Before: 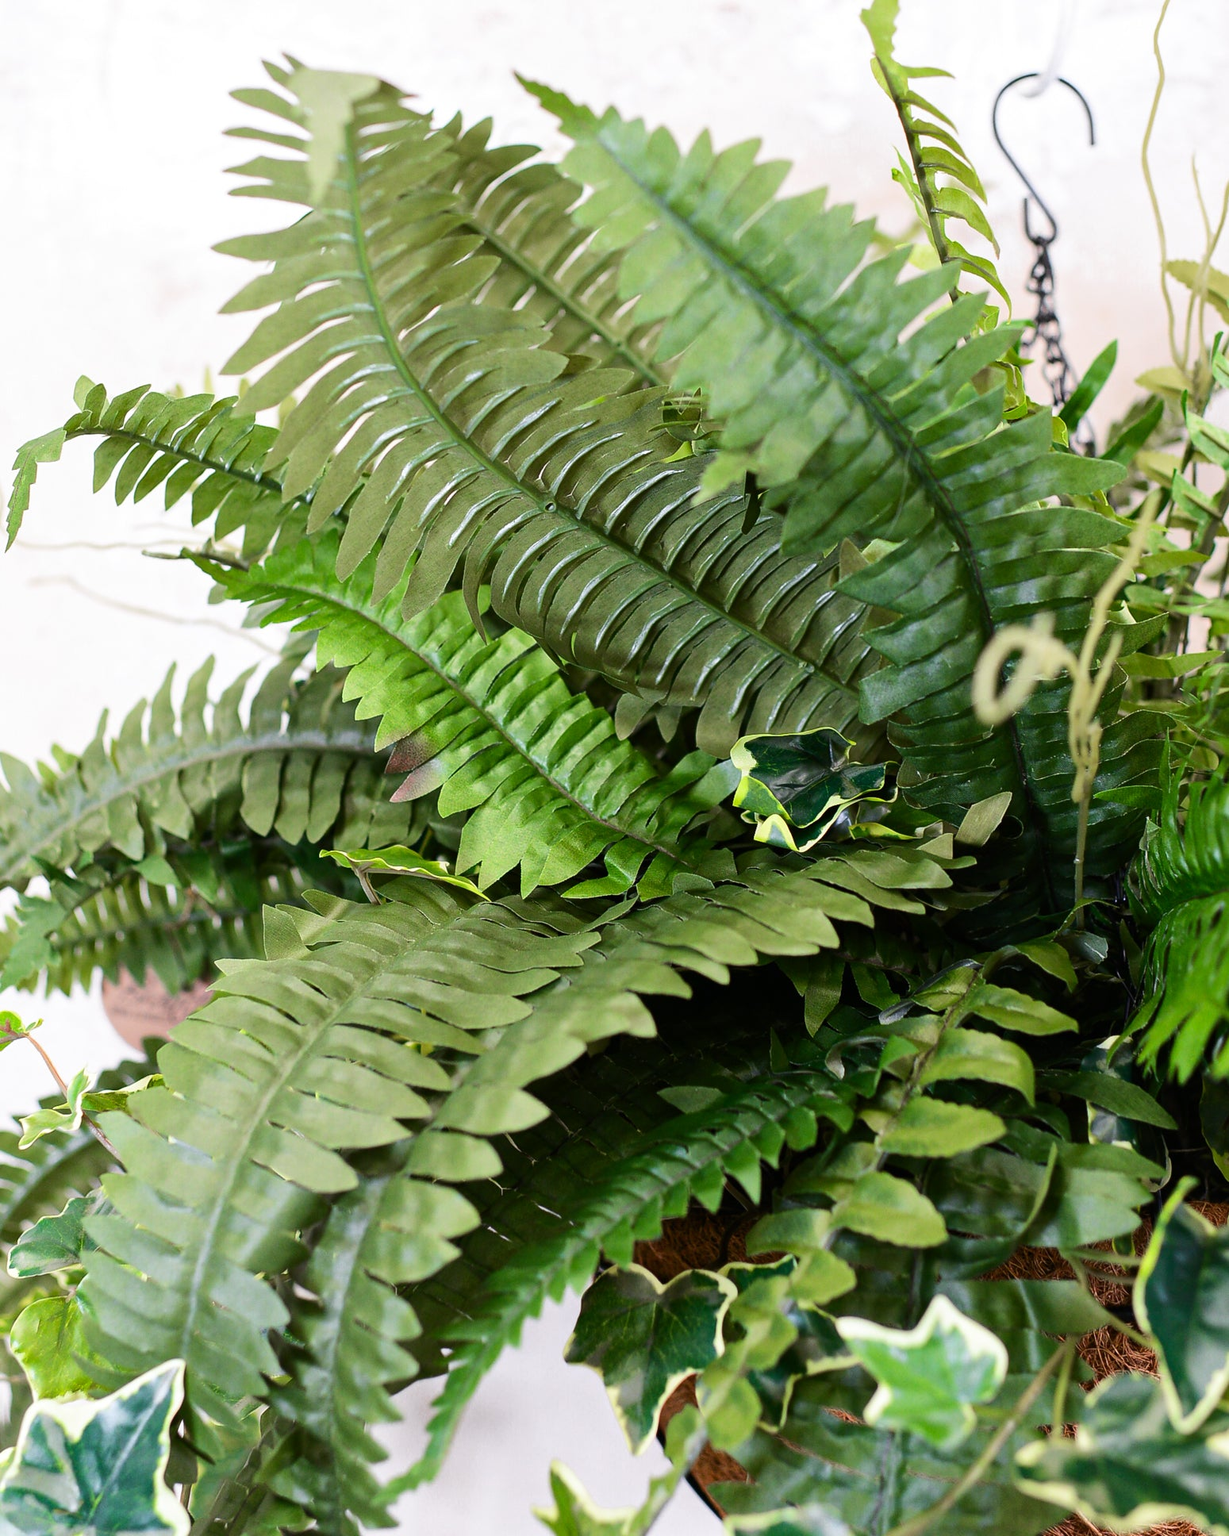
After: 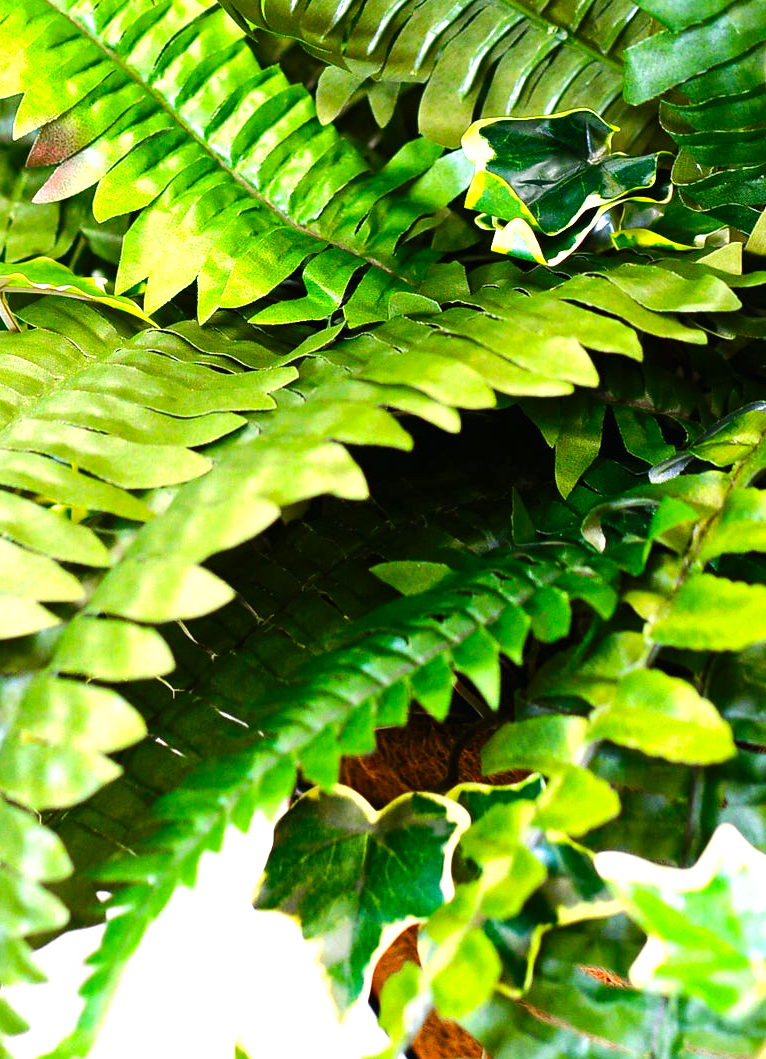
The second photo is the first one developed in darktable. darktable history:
exposure: black level correction 0, exposure 0.9 EV, compensate highlight preservation false
color balance rgb: perceptual saturation grading › global saturation 25%, perceptual brilliance grading › mid-tones 10%, perceptual brilliance grading › shadows 15%, global vibrance 20%
crop: left 29.672%, top 41.786%, right 20.851%, bottom 3.487%
tone curve: curves: ch0 [(0, 0) (0.003, 0.002) (0.011, 0.006) (0.025, 0.014) (0.044, 0.025) (0.069, 0.039) (0.1, 0.056) (0.136, 0.086) (0.177, 0.129) (0.224, 0.183) (0.277, 0.247) (0.335, 0.318) (0.399, 0.395) (0.468, 0.48) (0.543, 0.571) (0.623, 0.668) (0.709, 0.773) (0.801, 0.873) (0.898, 0.978) (1, 1)], preserve colors none
